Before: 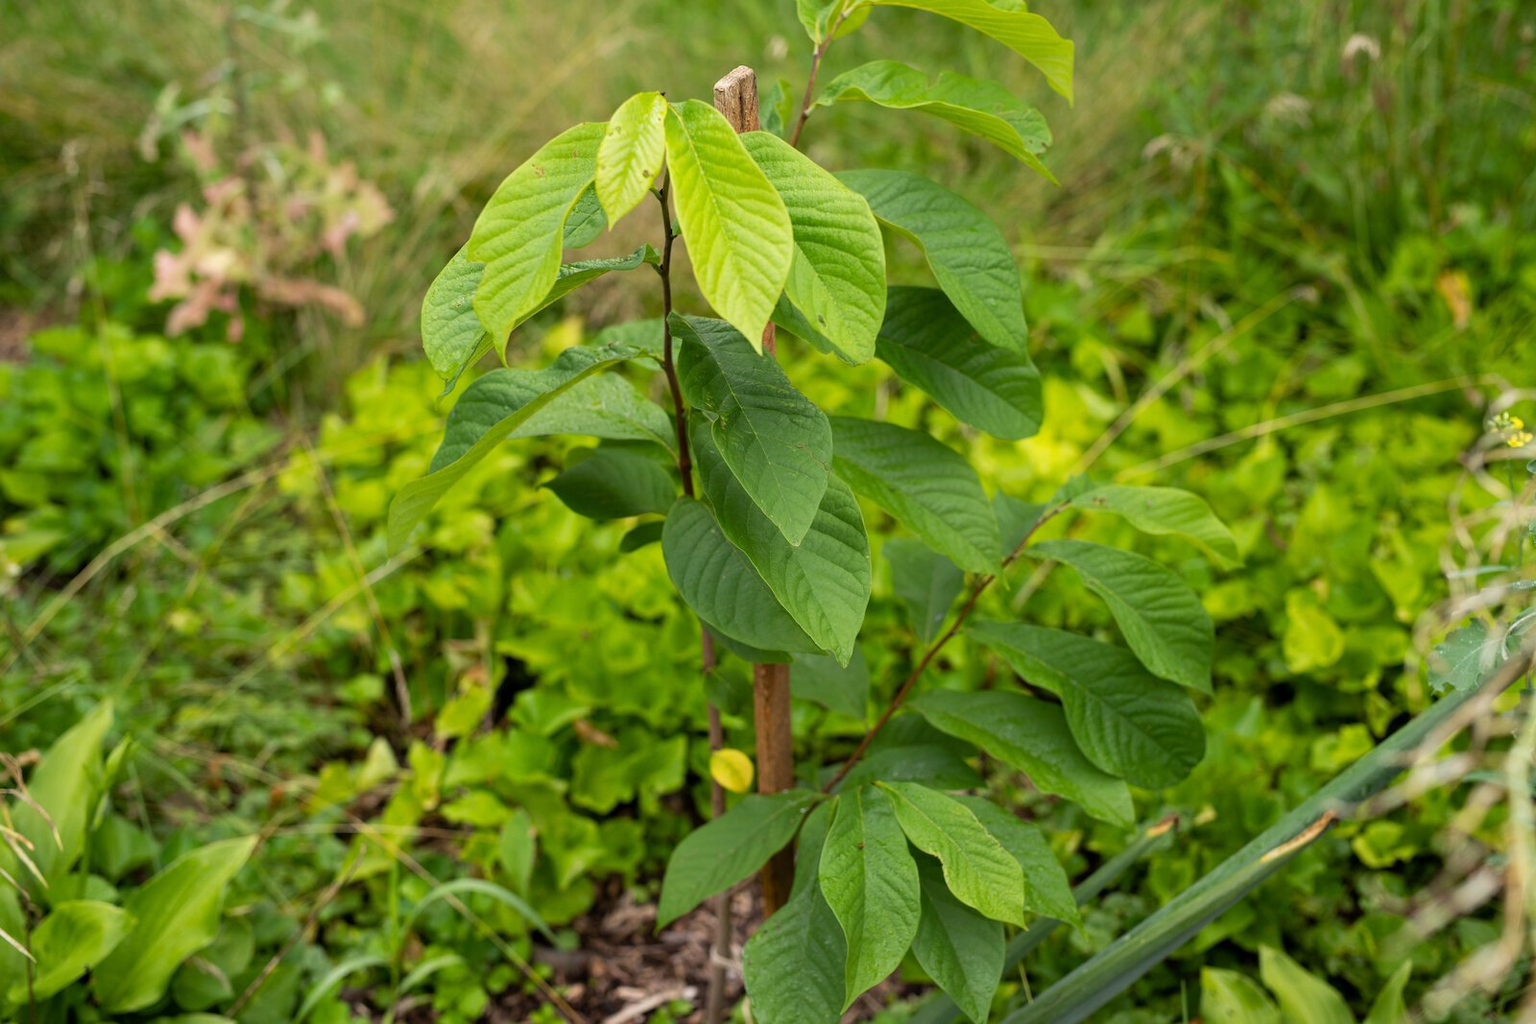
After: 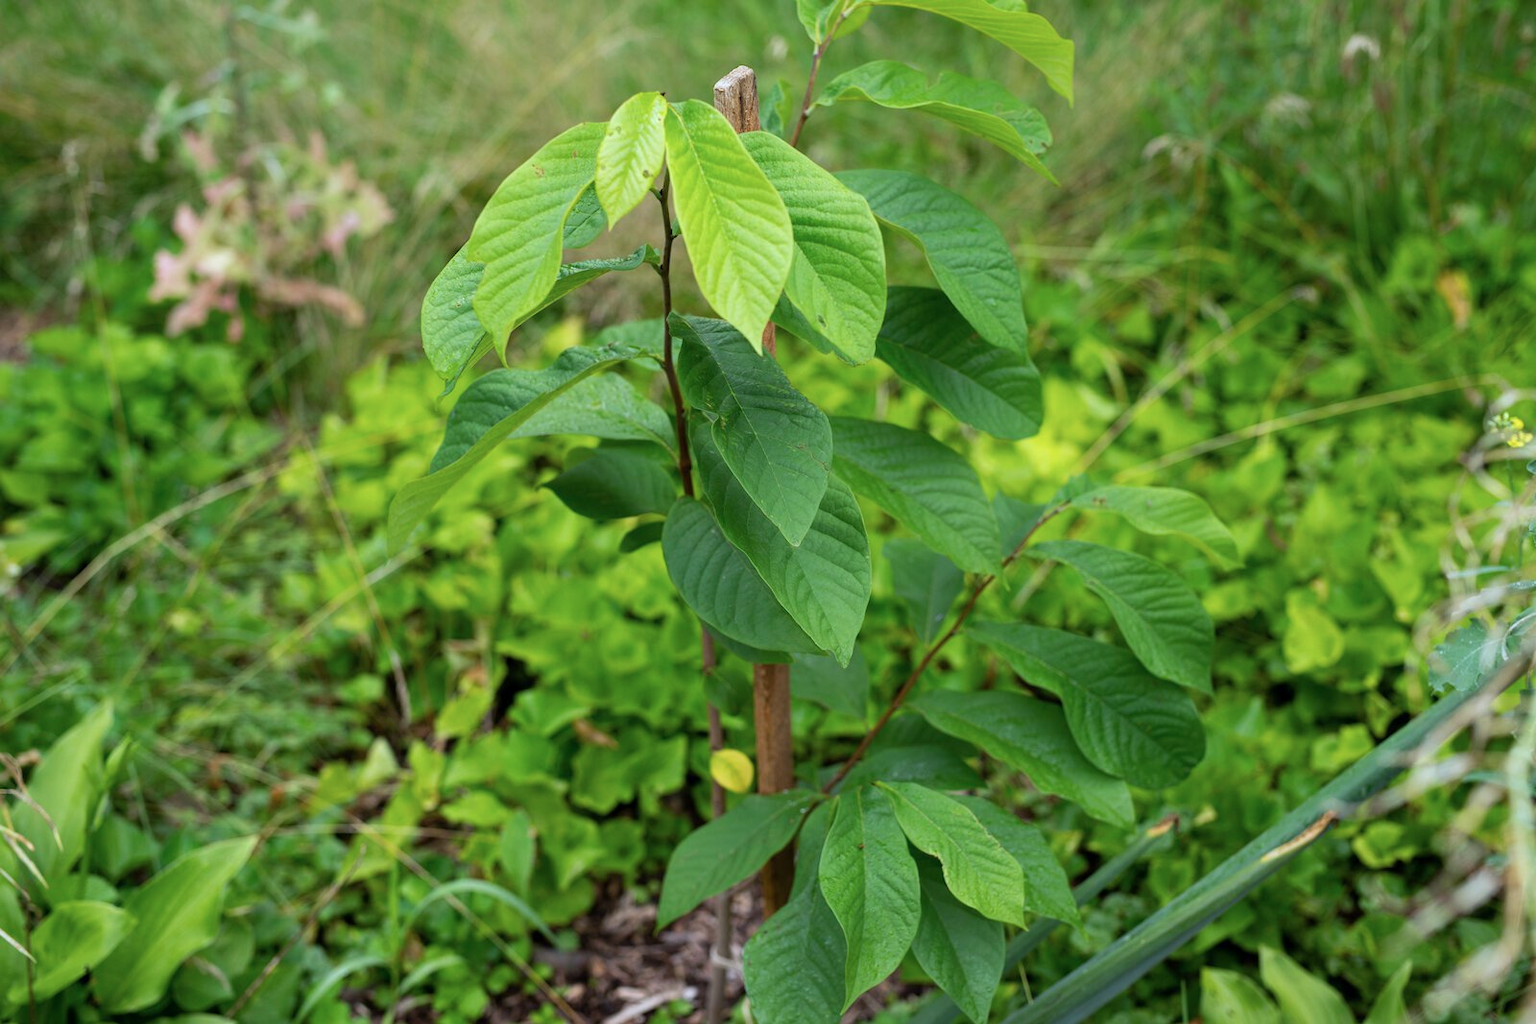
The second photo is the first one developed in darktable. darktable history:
color calibration: x 0.381, y 0.391, temperature 4088.55 K
